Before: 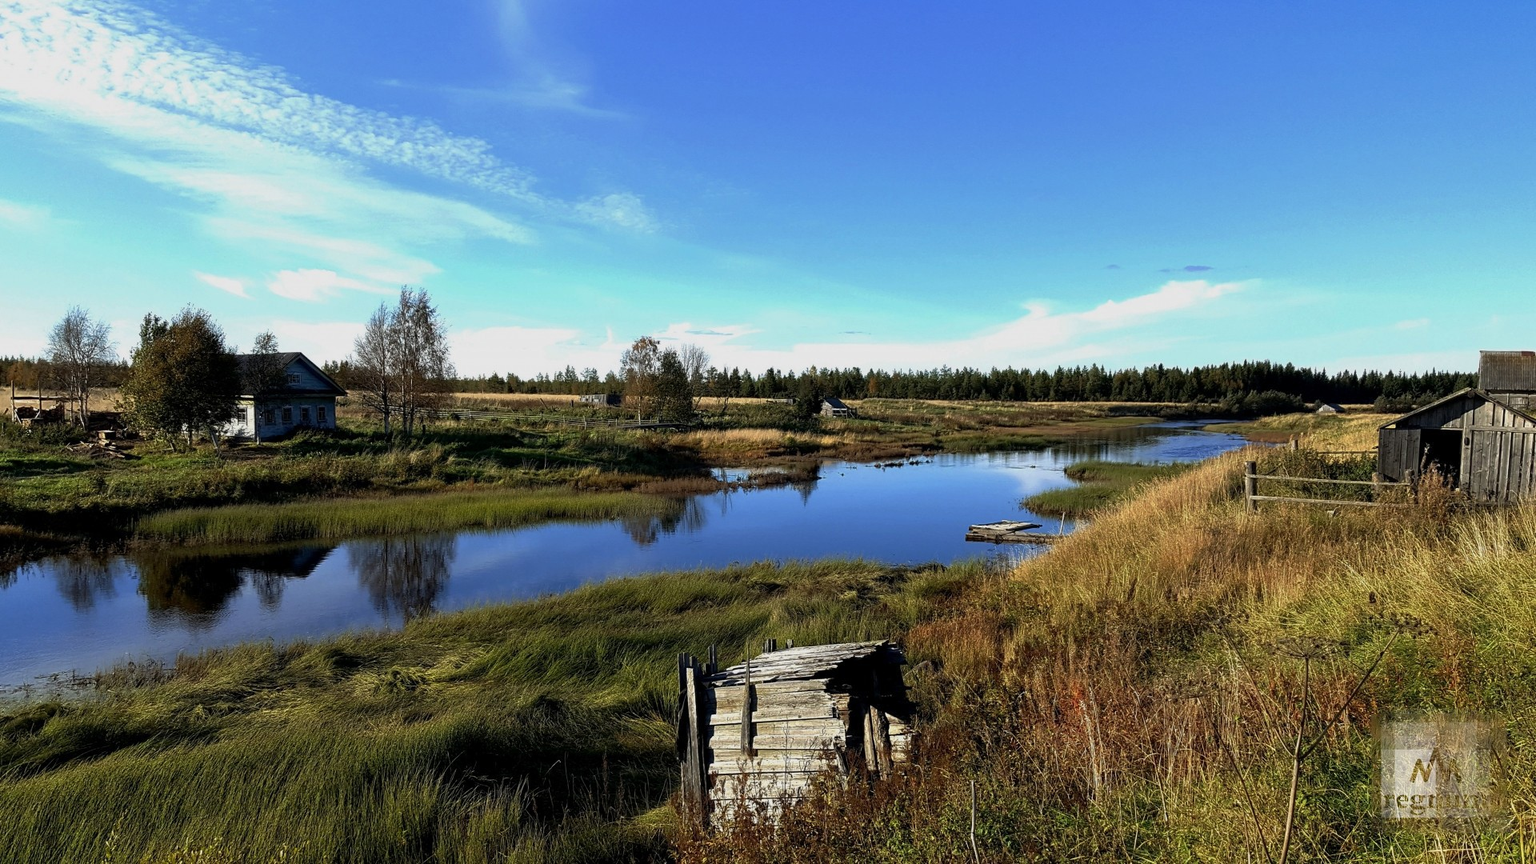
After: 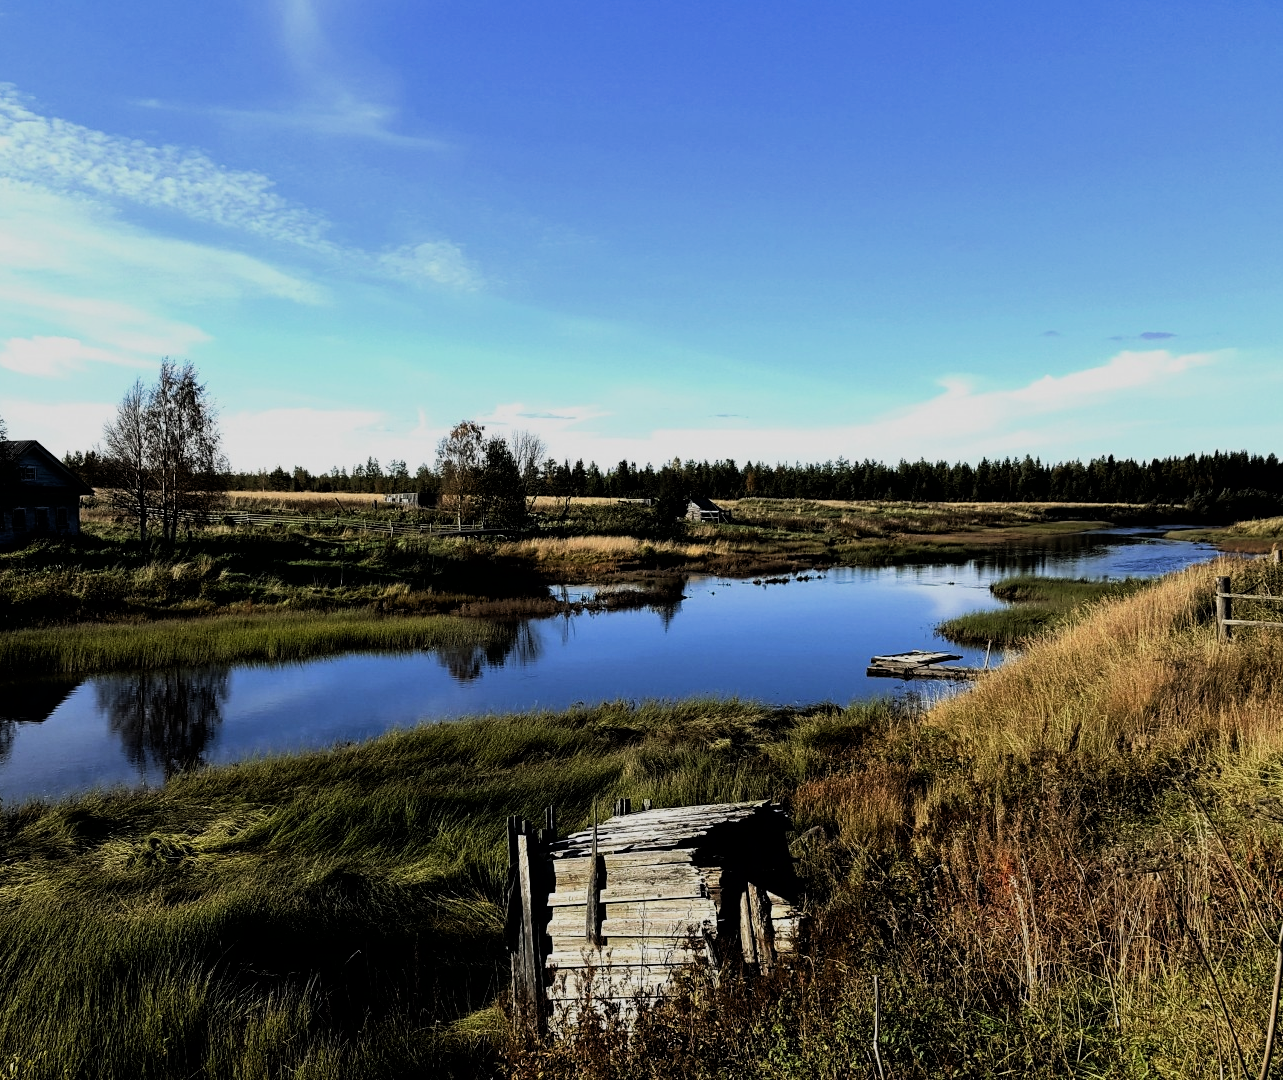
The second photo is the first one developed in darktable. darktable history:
crop and rotate: left 17.732%, right 15.423%
filmic rgb: black relative exposure -5 EV, hardness 2.88, contrast 1.4, highlights saturation mix -20%
